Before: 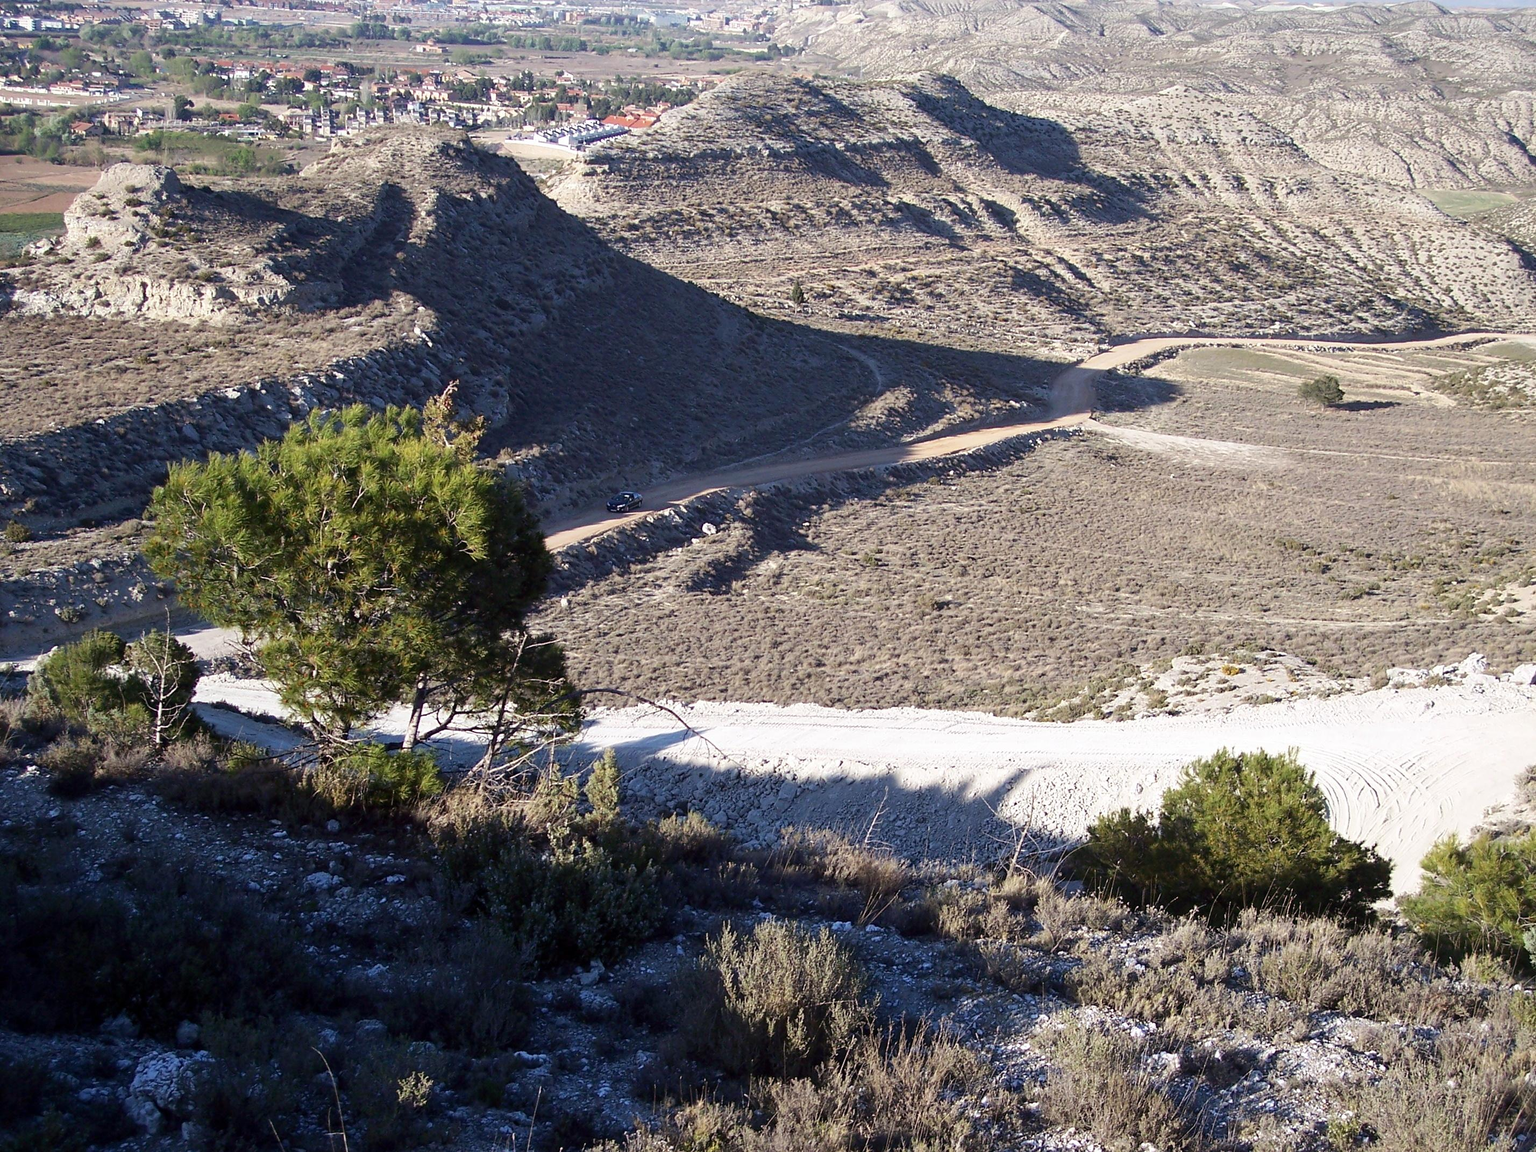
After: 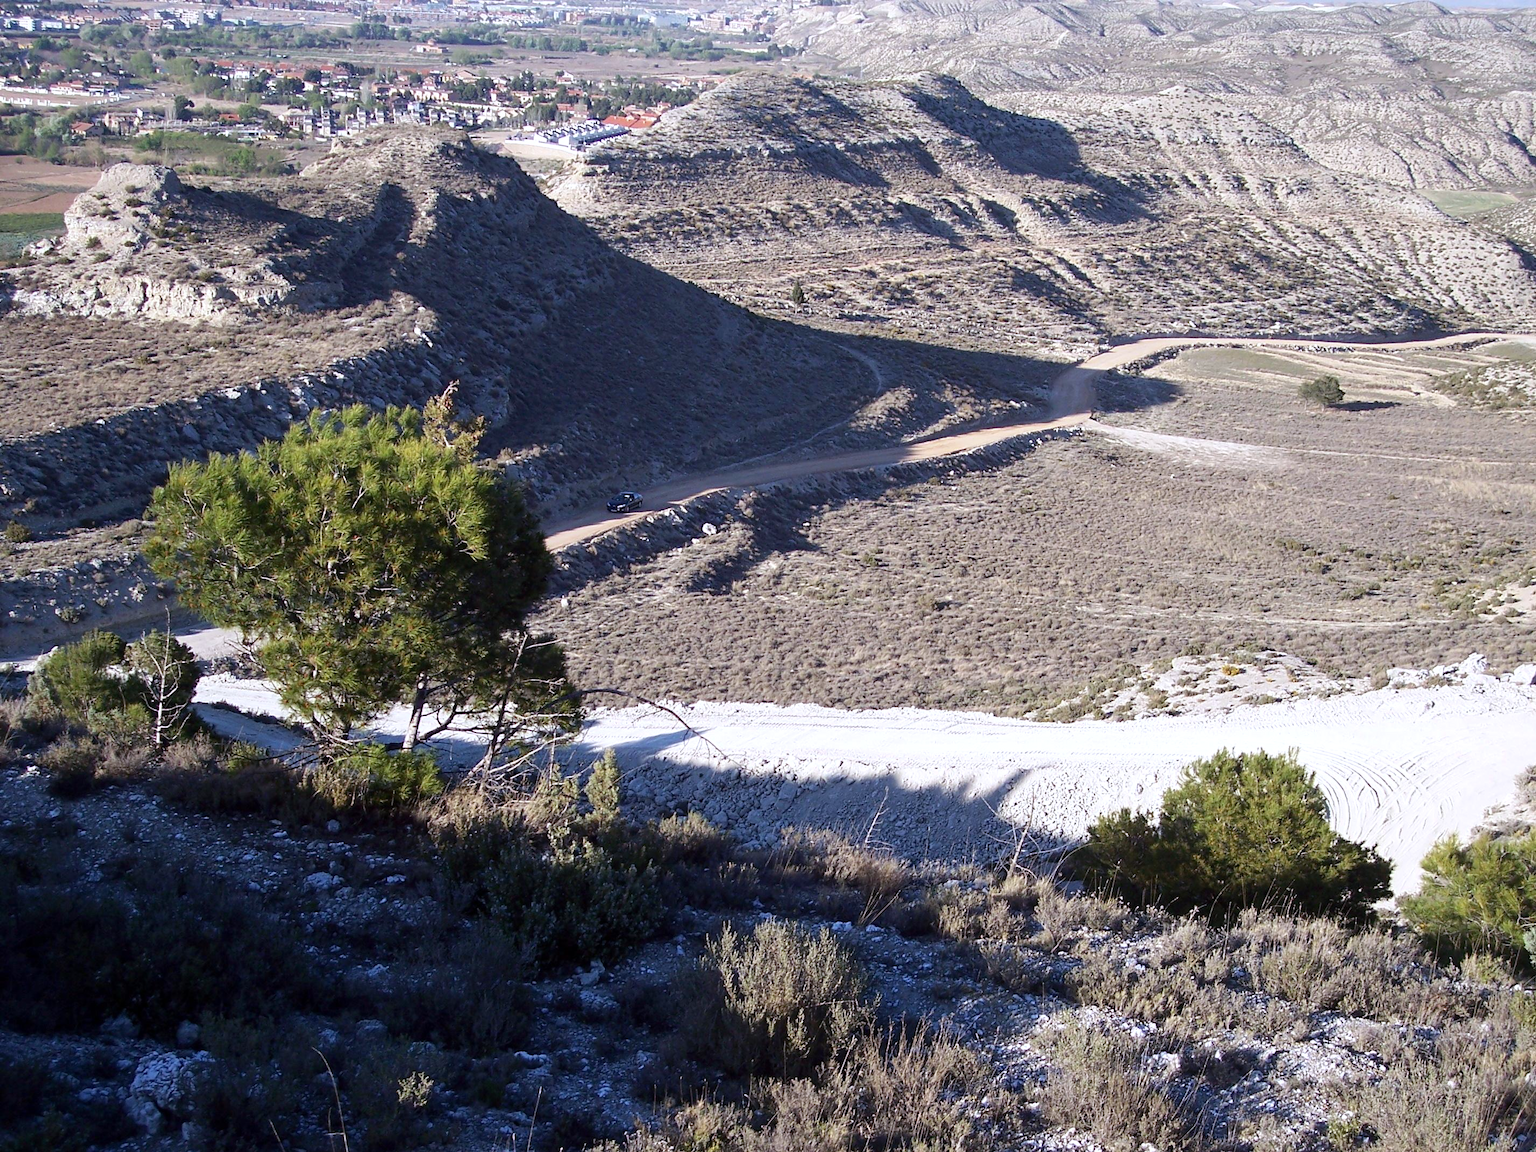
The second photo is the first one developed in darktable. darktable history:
white balance: red 0.984, blue 1.059
levels: levels [0, 0.492, 0.984]
